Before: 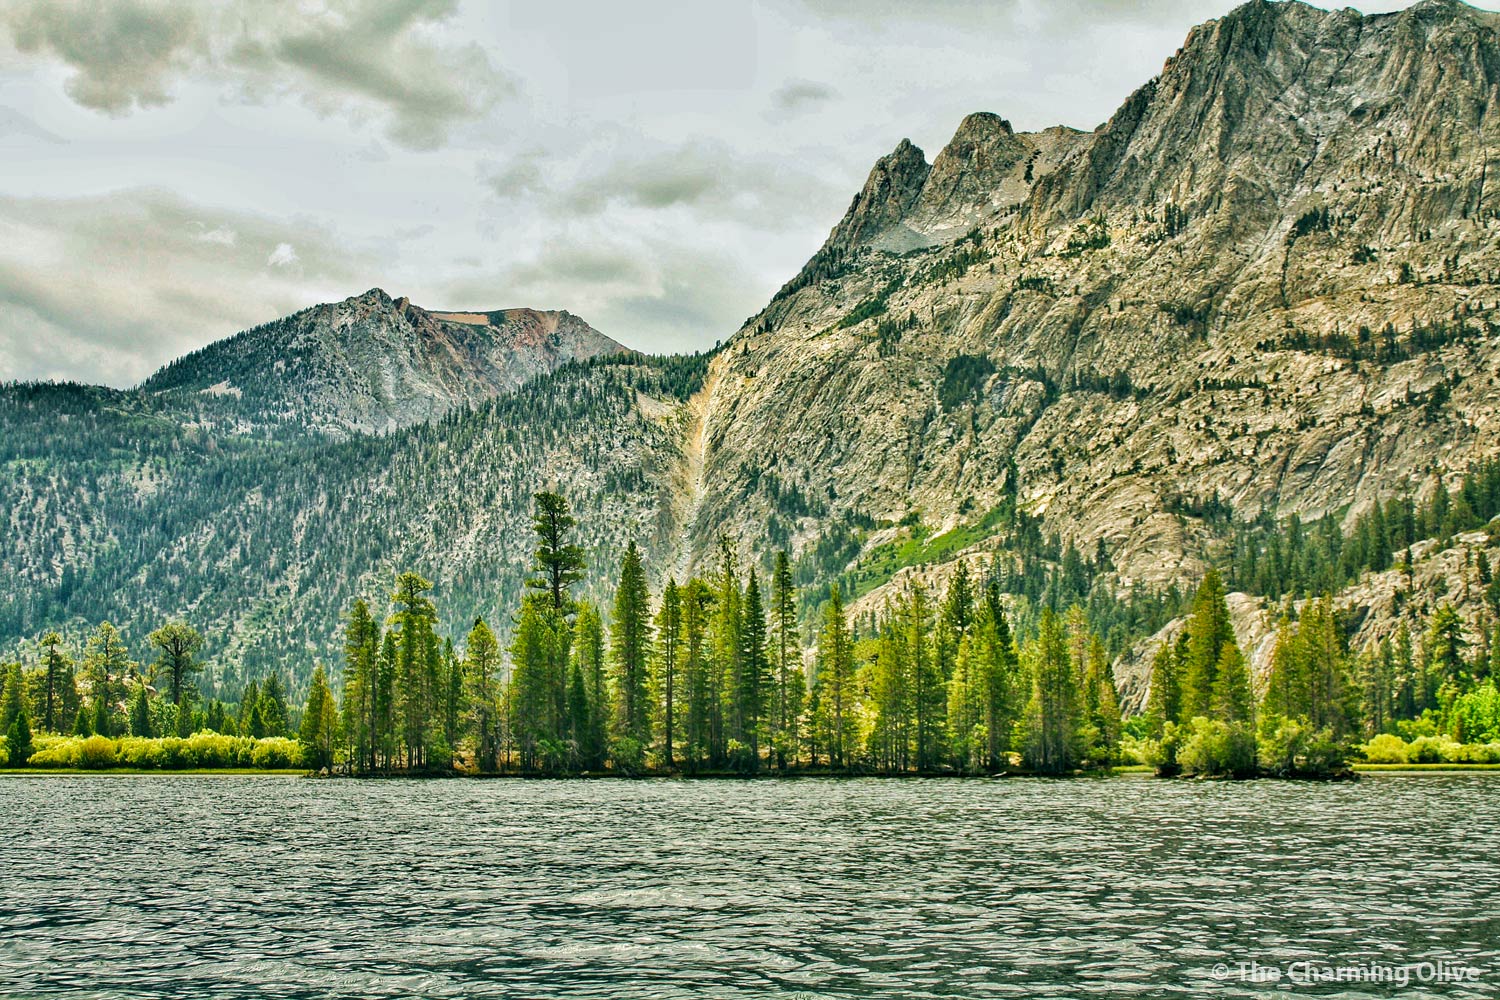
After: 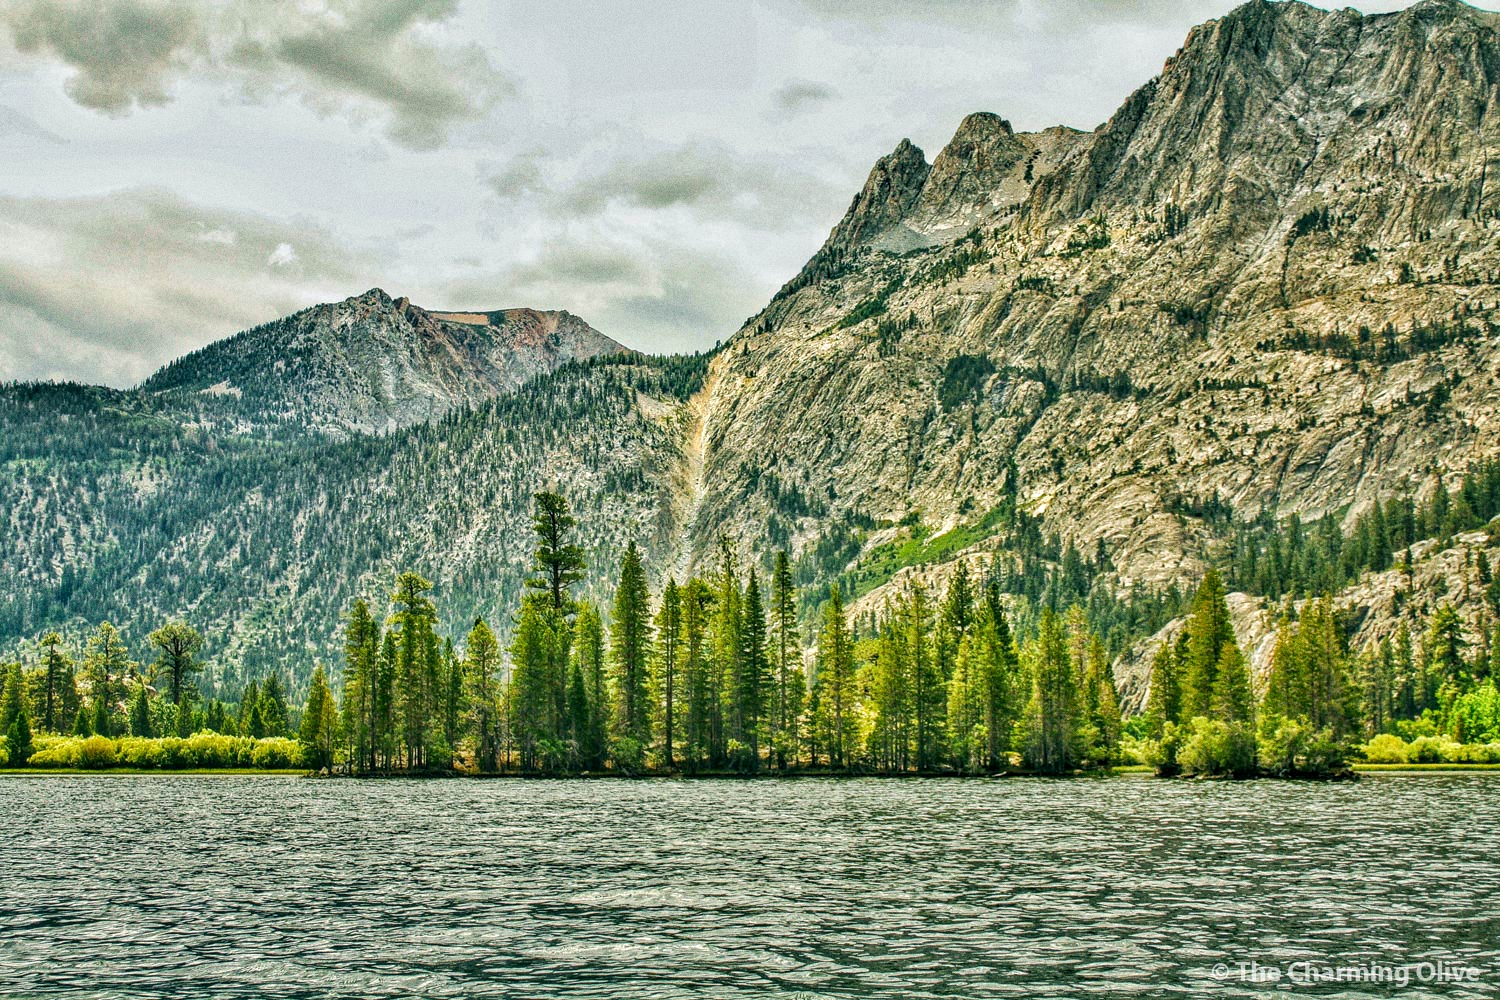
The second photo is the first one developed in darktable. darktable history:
local contrast: on, module defaults
grain: coarseness 8.68 ISO, strength 31.94%
